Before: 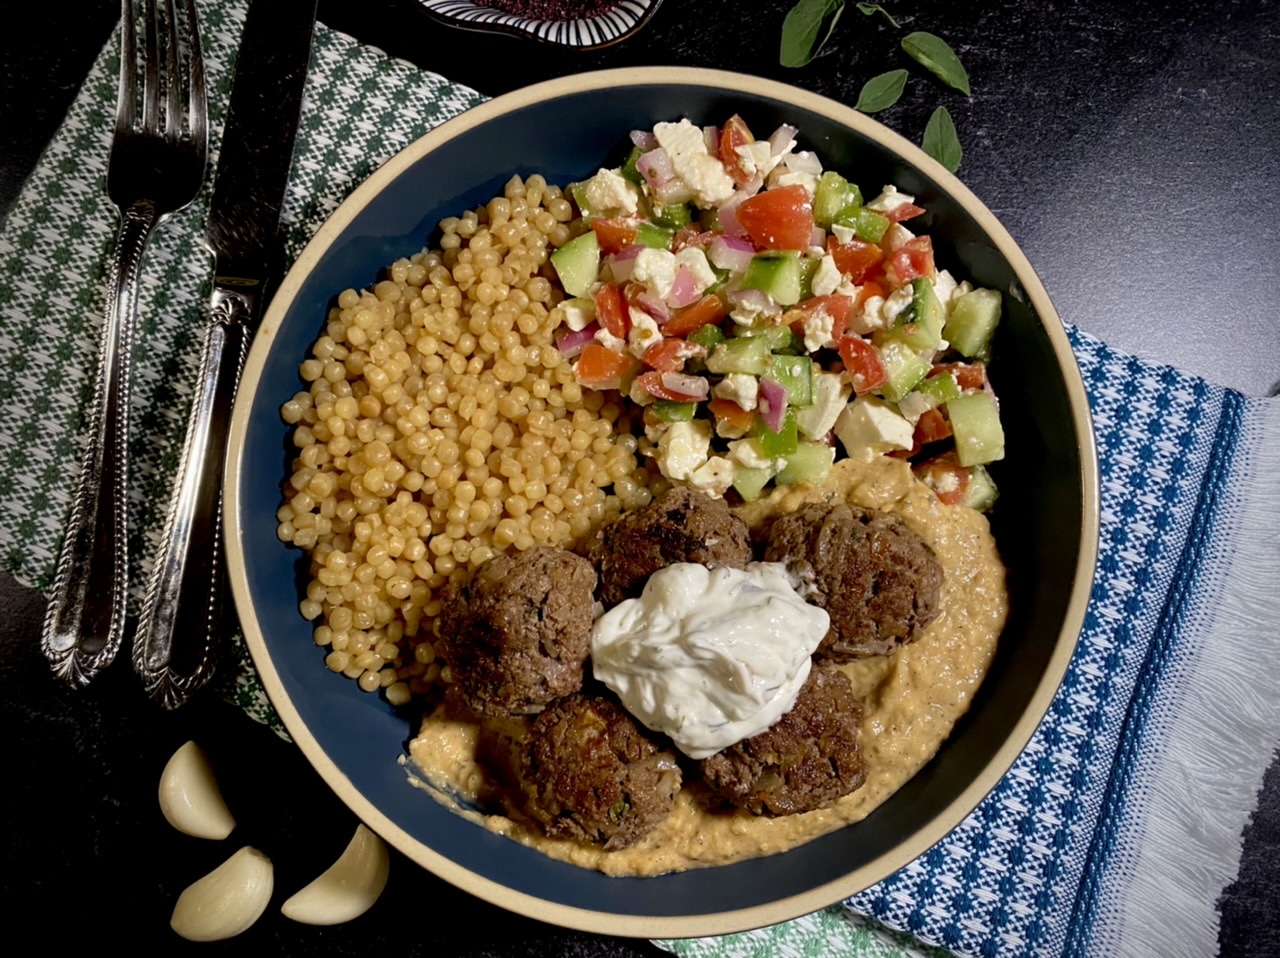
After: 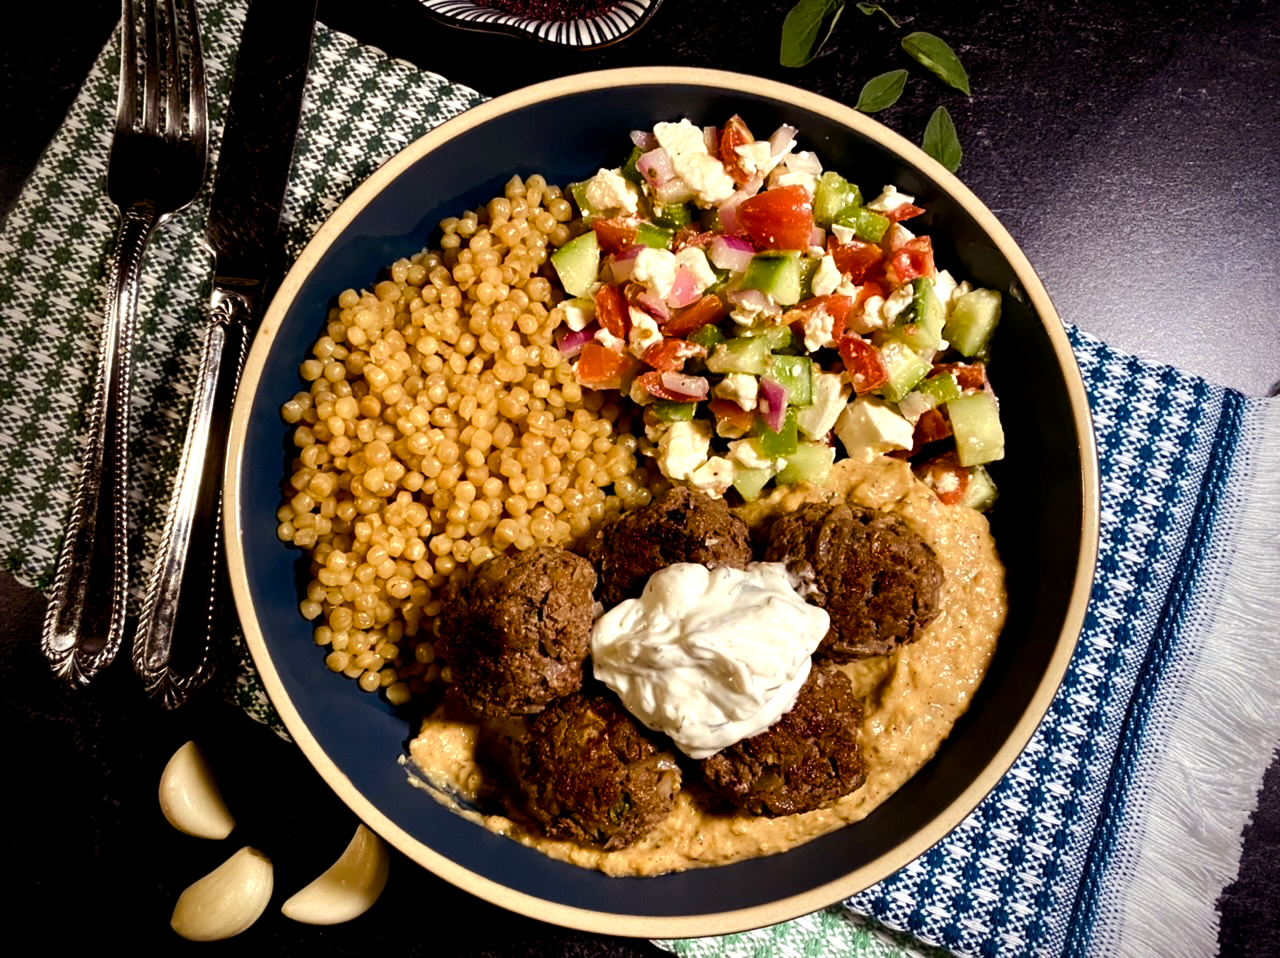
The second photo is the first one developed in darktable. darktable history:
tone equalizer: edges refinement/feathering 500, mask exposure compensation -1.57 EV, preserve details no
color balance rgb: shadows lift › chroma 1.03%, shadows lift › hue 31.21°, power › chroma 1.054%, power › hue 27.88°, highlights gain › luminance 6.587%, highlights gain › chroma 2.509%, highlights gain › hue 87.81°, perceptual saturation grading › global saturation 20%, perceptual saturation grading › highlights -50.27%, perceptual saturation grading › shadows 30.605%, perceptual brilliance grading › highlights 17.181%, perceptual brilliance grading › mid-tones 30.71%, perceptual brilliance grading › shadows -31.148%
